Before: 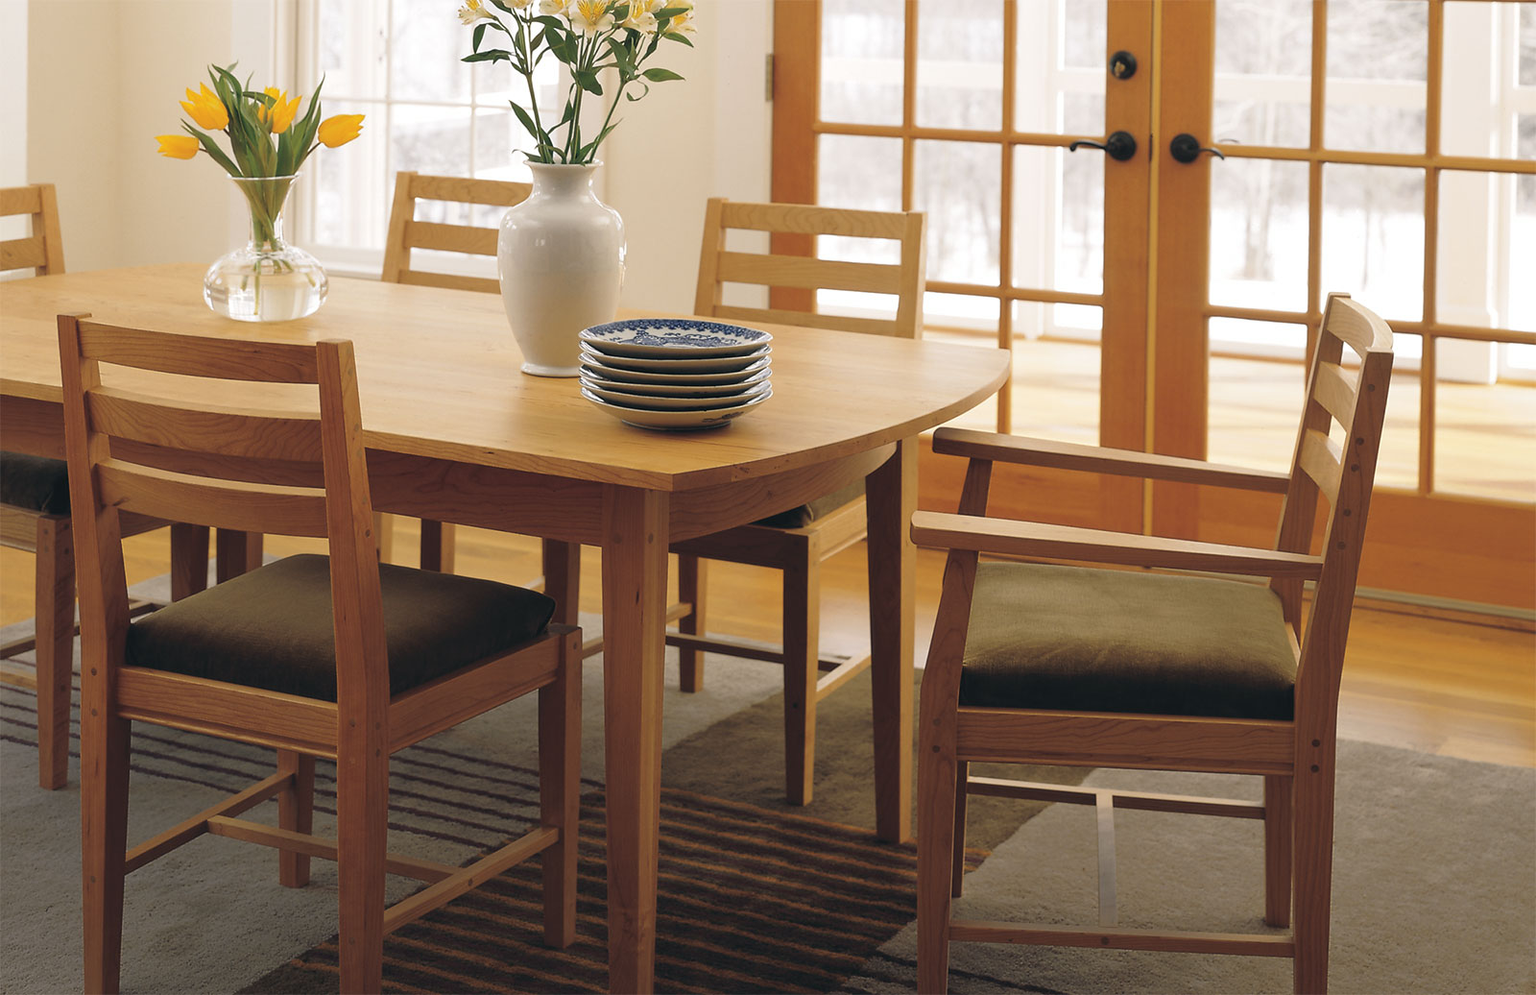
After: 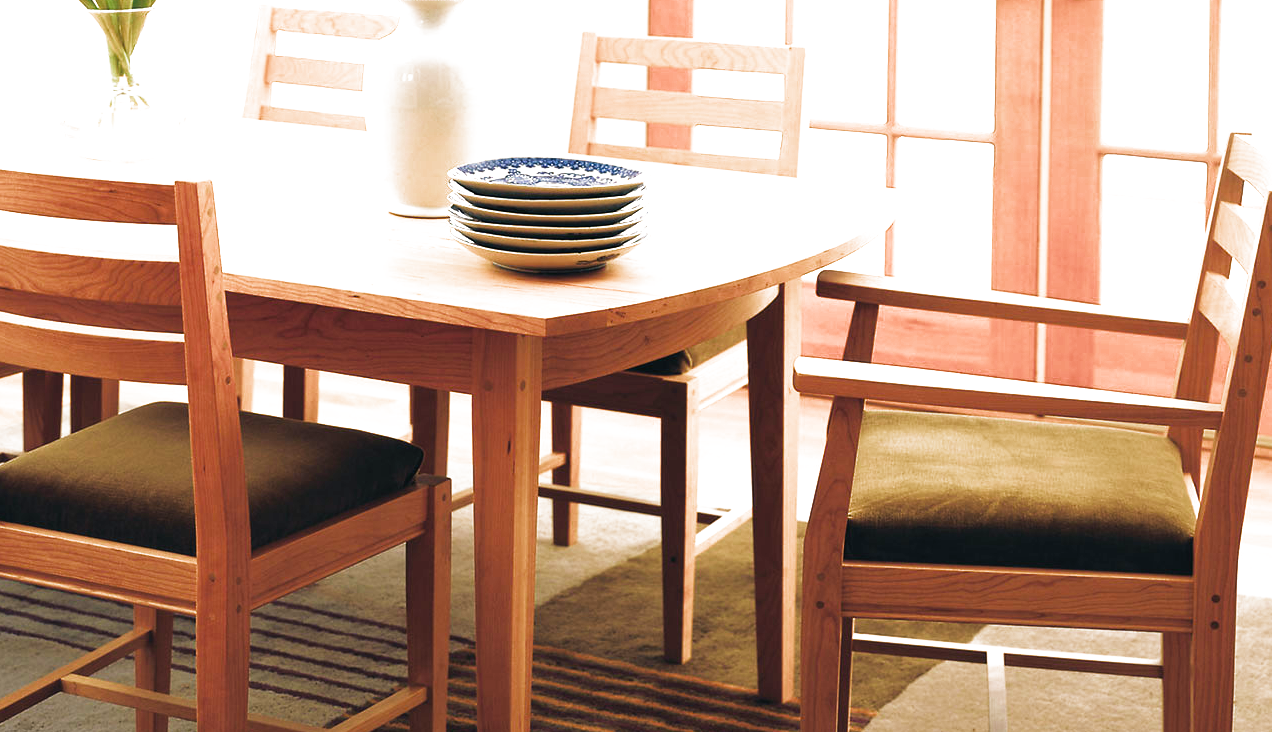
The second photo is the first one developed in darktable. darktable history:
filmic rgb: black relative exposure -7.97 EV, white relative exposure 2.18 EV, hardness 6.91, color science v4 (2020)
crop: left 9.728%, top 16.947%, right 10.763%, bottom 12.36%
velvia: on, module defaults
contrast brightness saturation: saturation 0.486
exposure: black level correction 0, exposure 1.001 EV, compensate highlight preservation false
